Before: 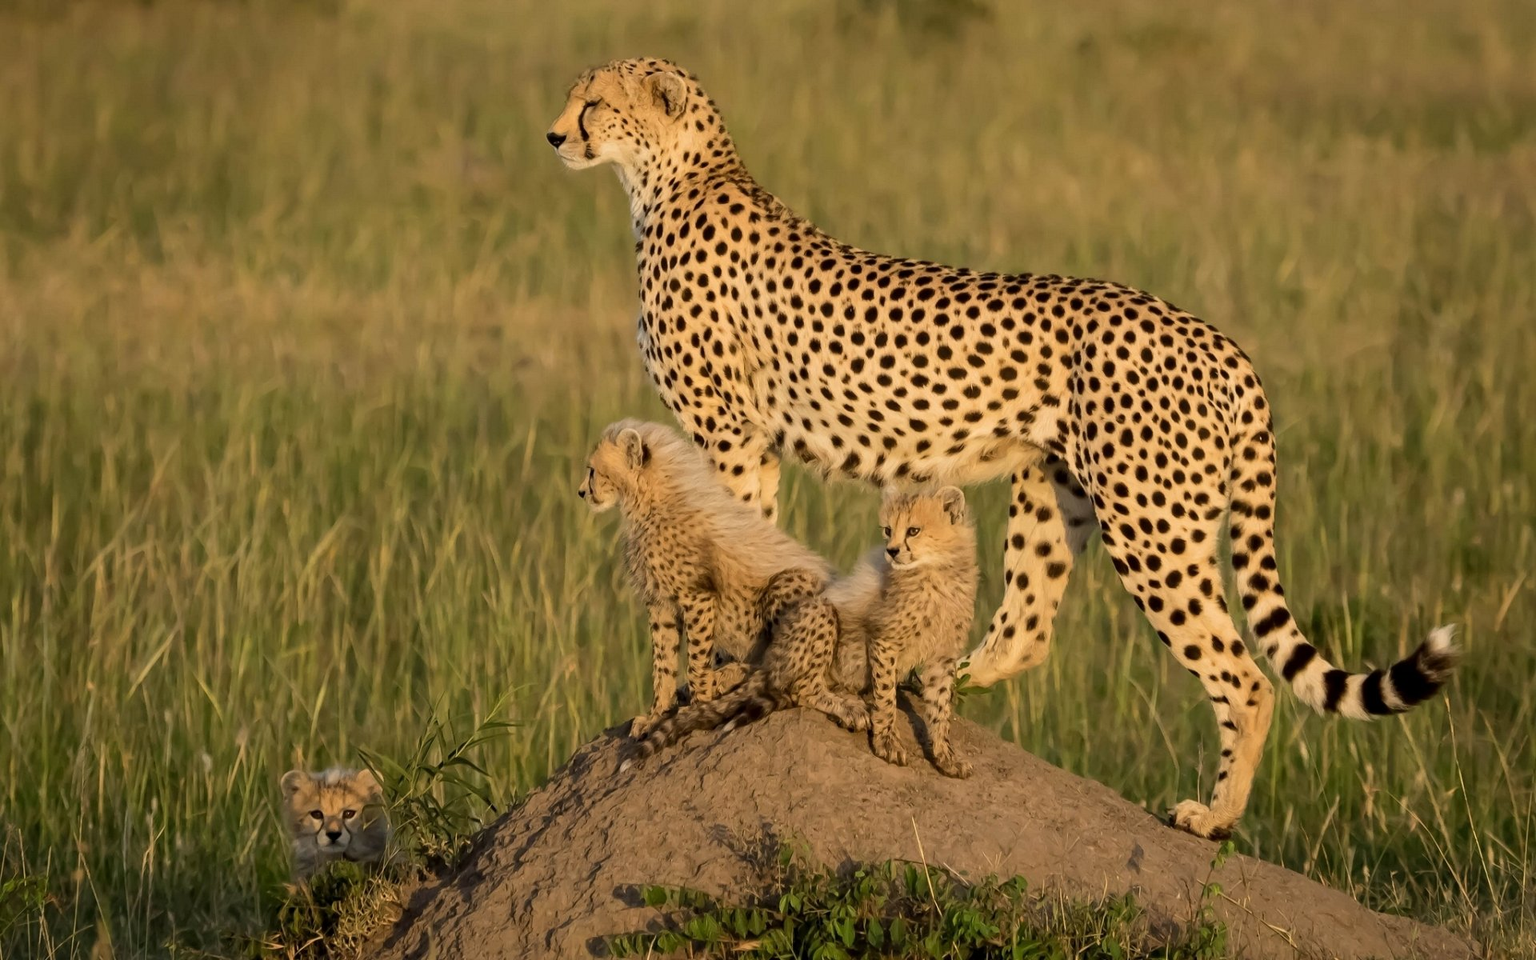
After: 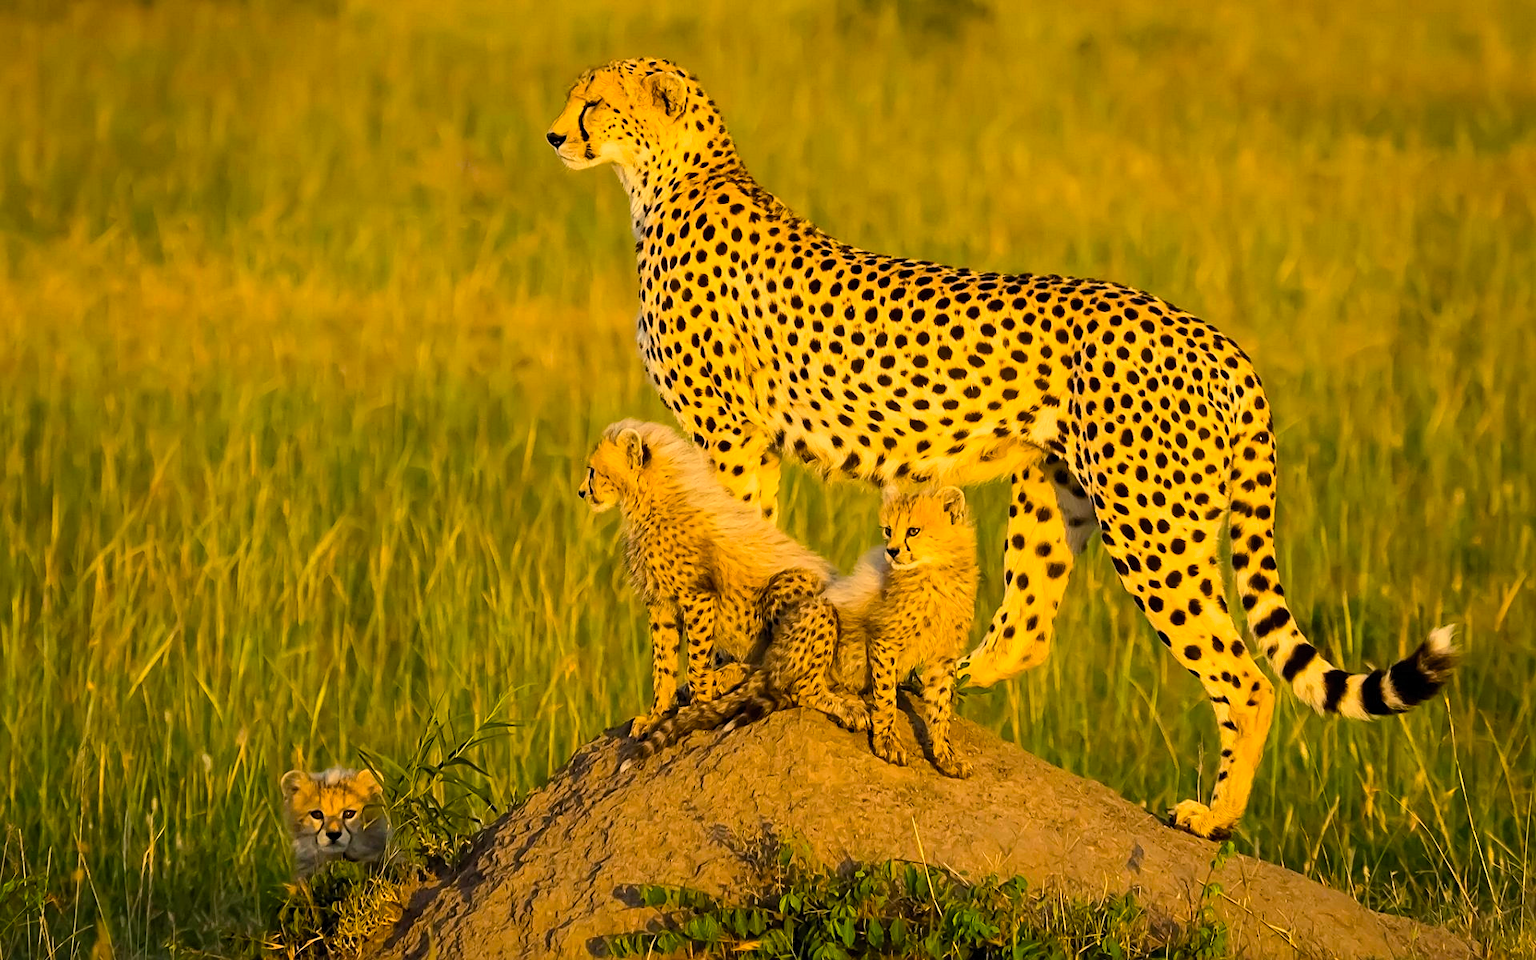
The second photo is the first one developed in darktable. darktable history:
color balance rgb: highlights gain › chroma 3.085%, highlights gain › hue 77.54°, perceptual saturation grading › global saturation 25.29%, global vibrance 30.122%
contrast brightness saturation: contrast 0.2, brightness 0.162, saturation 0.223
sharpen: on, module defaults
